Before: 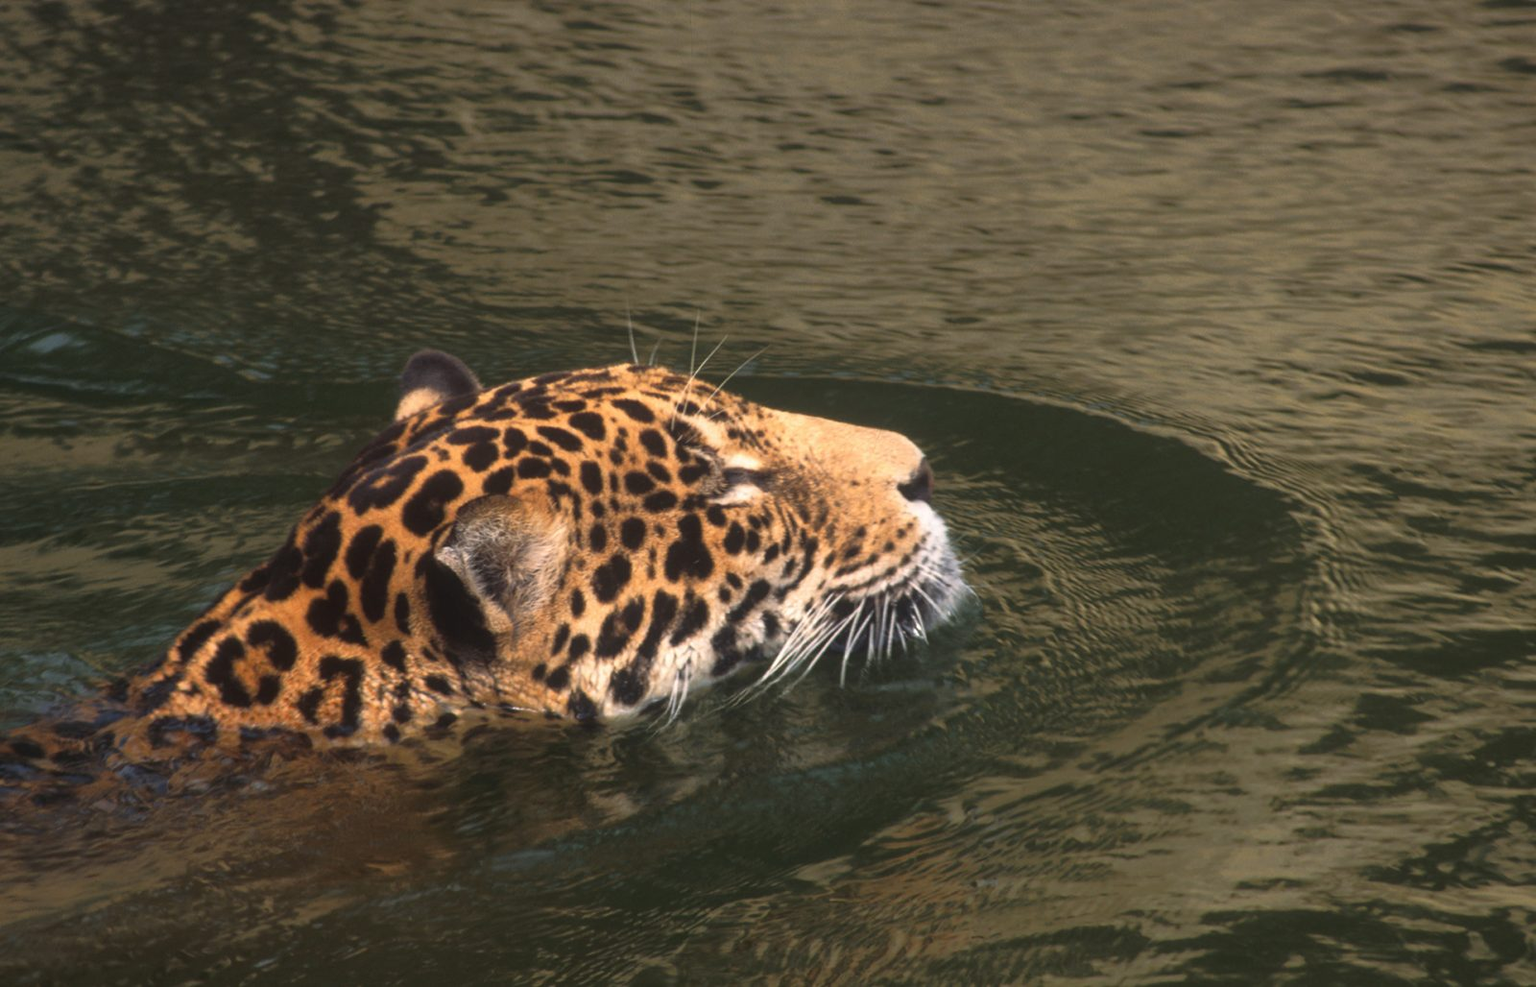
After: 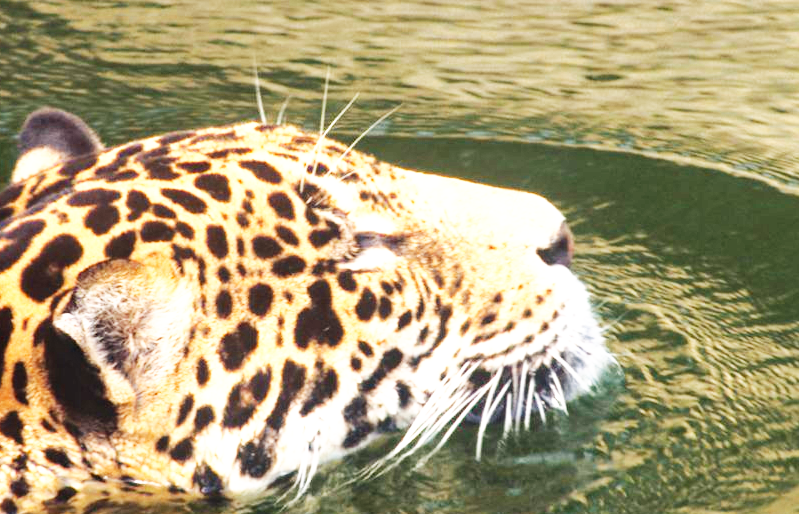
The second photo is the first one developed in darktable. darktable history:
crop: left 25%, top 25%, right 25%, bottom 25%
exposure: exposure 1 EV, compensate highlight preservation false
haze removal: compatibility mode true, adaptive false
base curve: curves: ch0 [(0, 0) (0.007, 0.004) (0.027, 0.03) (0.046, 0.07) (0.207, 0.54) (0.442, 0.872) (0.673, 0.972) (1, 1)], preserve colors none
